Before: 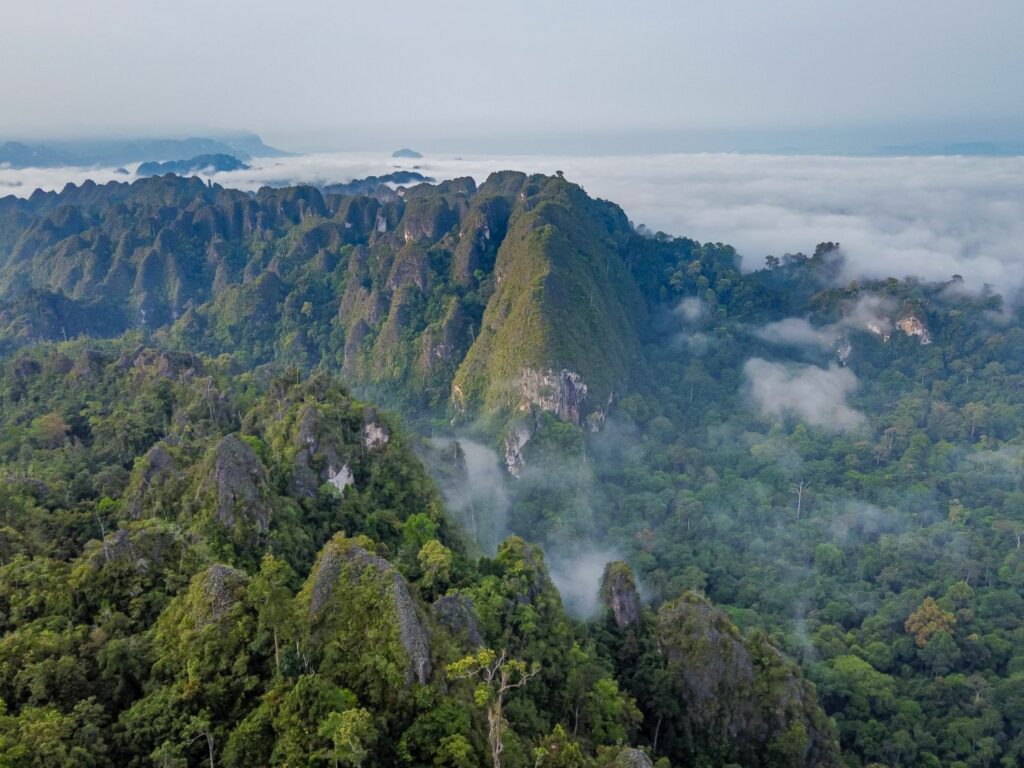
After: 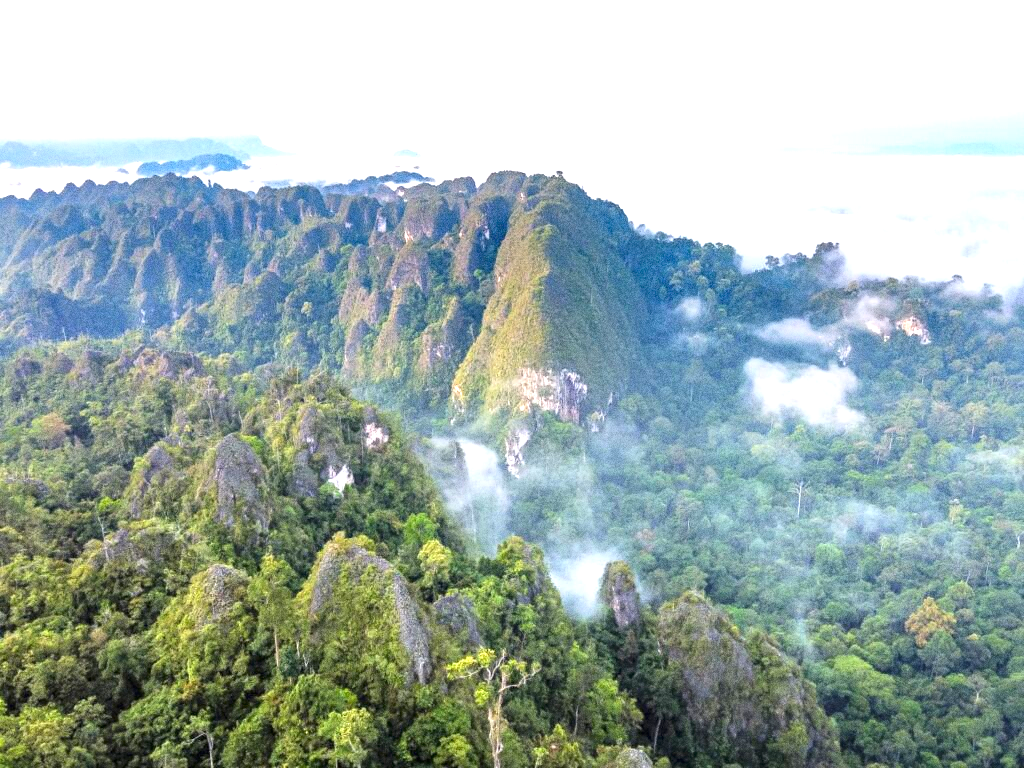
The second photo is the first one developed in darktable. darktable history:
graduated density: density 0.38 EV, hardness 21%, rotation -6.11°, saturation 32%
grain: coarseness 9.61 ISO, strength 35.62%
exposure: black level correction 0, exposure 1.1 EV, compensate exposure bias true, compensate highlight preservation false
